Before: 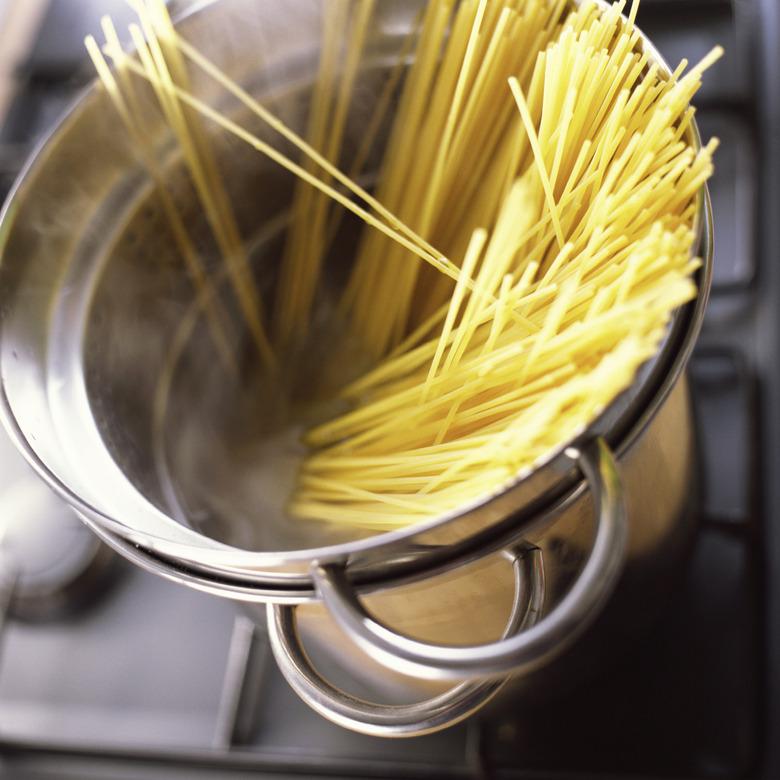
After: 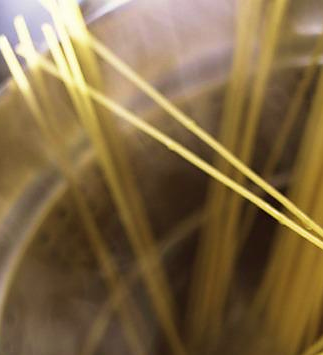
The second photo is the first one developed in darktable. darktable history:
velvia: strength 45.29%
sharpen: radius 1.518, amount 0.373, threshold 1.374
crop and rotate: left 11.224%, top 0.07%, right 47.303%, bottom 54.355%
